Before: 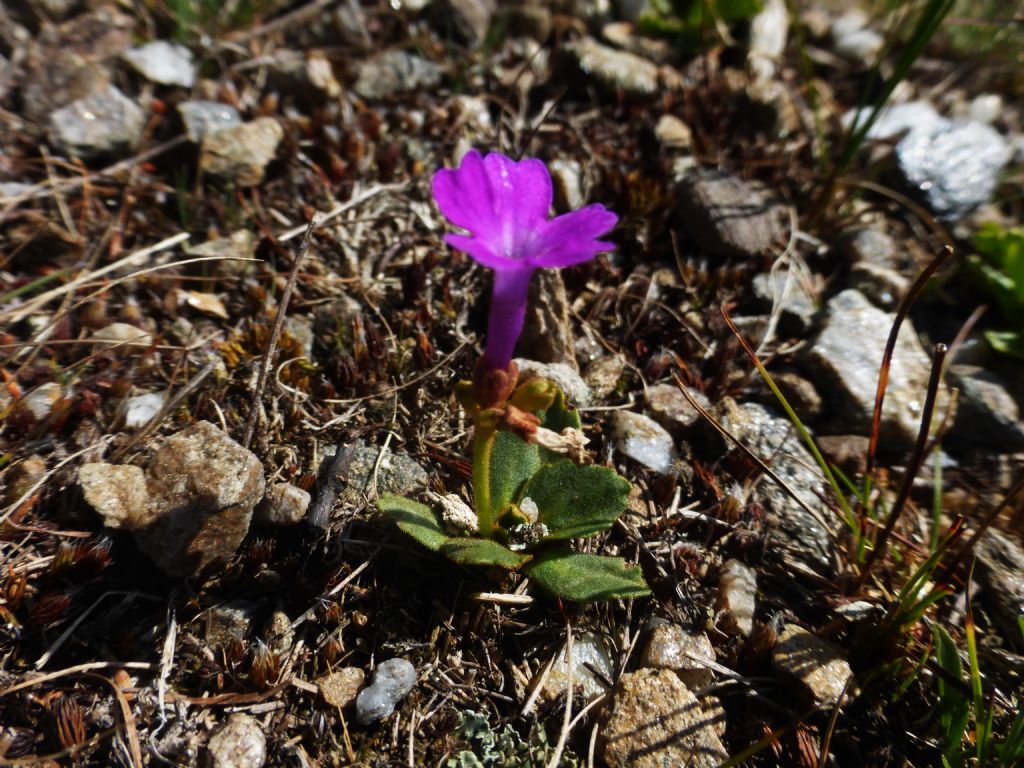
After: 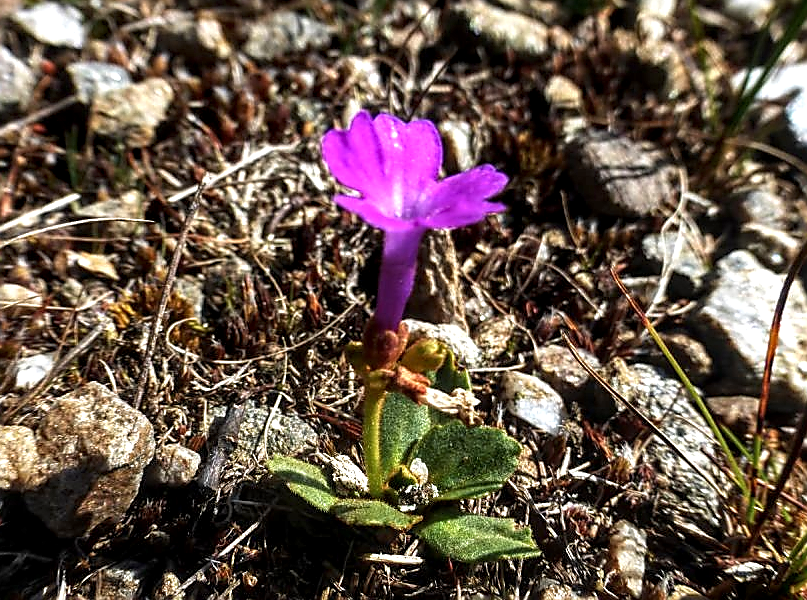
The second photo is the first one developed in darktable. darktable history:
exposure: exposure 0.661 EV, compensate highlight preservation false
local contrast: detail 150%
sharpen: radius 1.4, amount 1.25, threshold 0.7
crop and rotate: left 10.77%, top 5.1%, right 10.41%, bottom 16.76%
